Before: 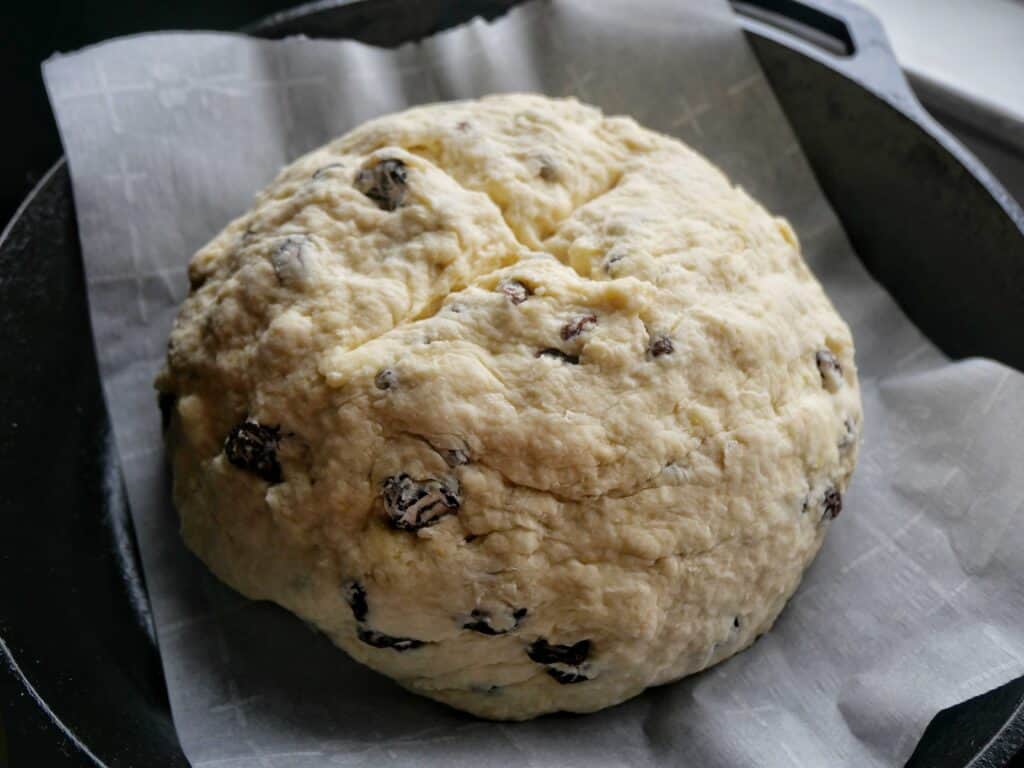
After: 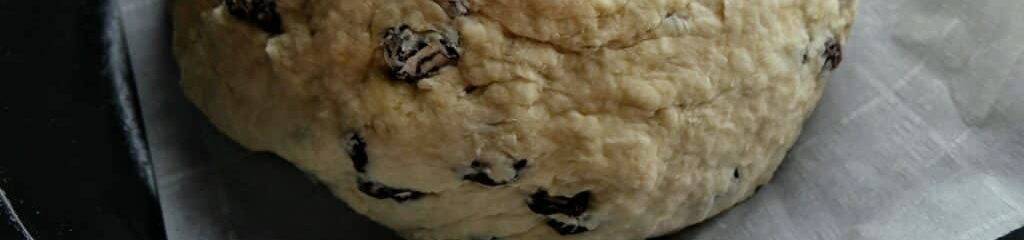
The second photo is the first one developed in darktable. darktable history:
color correction: highlights a* -4.67, highlights b* 5.04, saturation 0.936
crop and rotate: top 58.542%, bottom 10.1%
